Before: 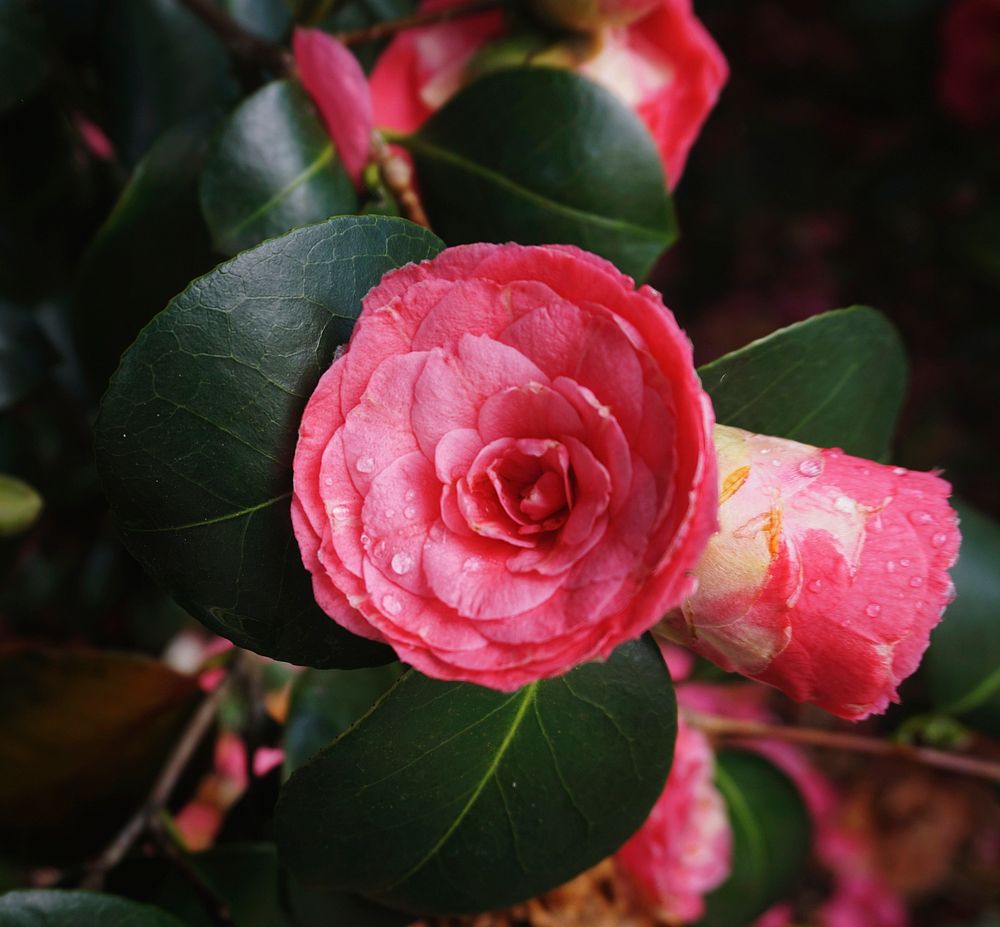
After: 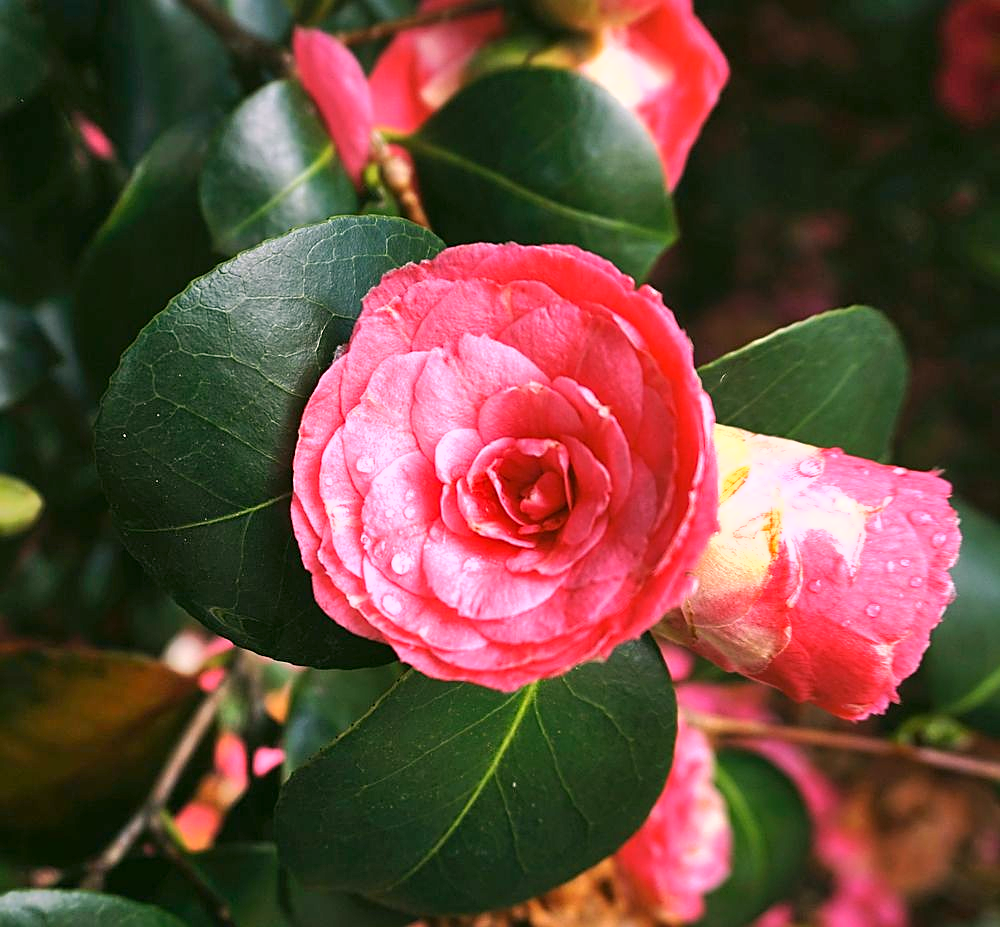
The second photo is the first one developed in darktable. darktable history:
exposure: black level correction 0, exposure 1 EV, compensate highlight preservation false
sharpen: on, module defaults
shadows and highlights: low approximation 0.01, soften with gaussian
color correction: highlights a* 4.02, highlights b* 4.98, shadows a* -7.55, shadows b* 4.98
